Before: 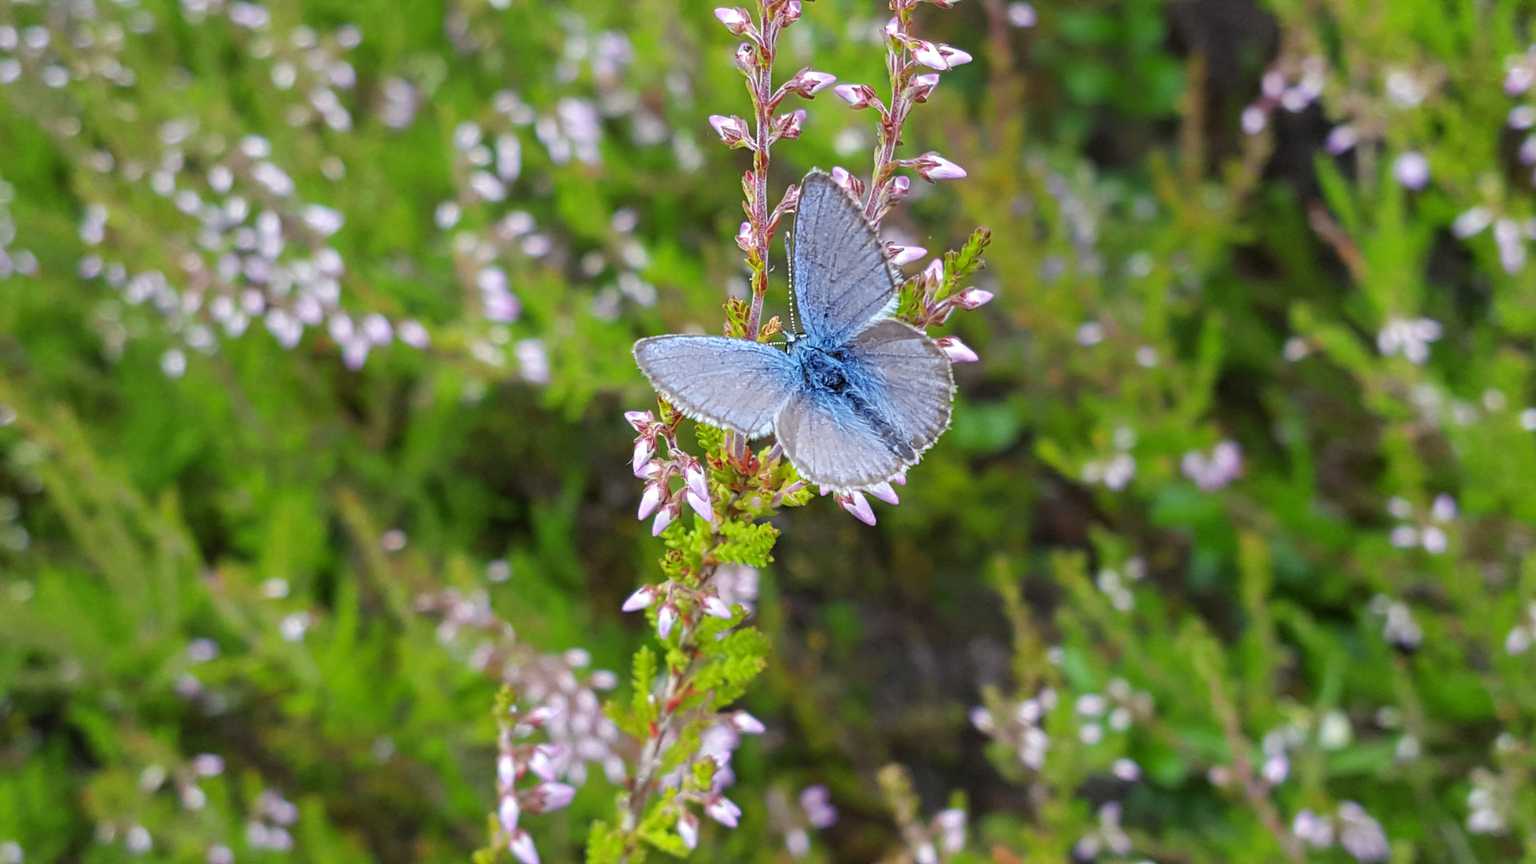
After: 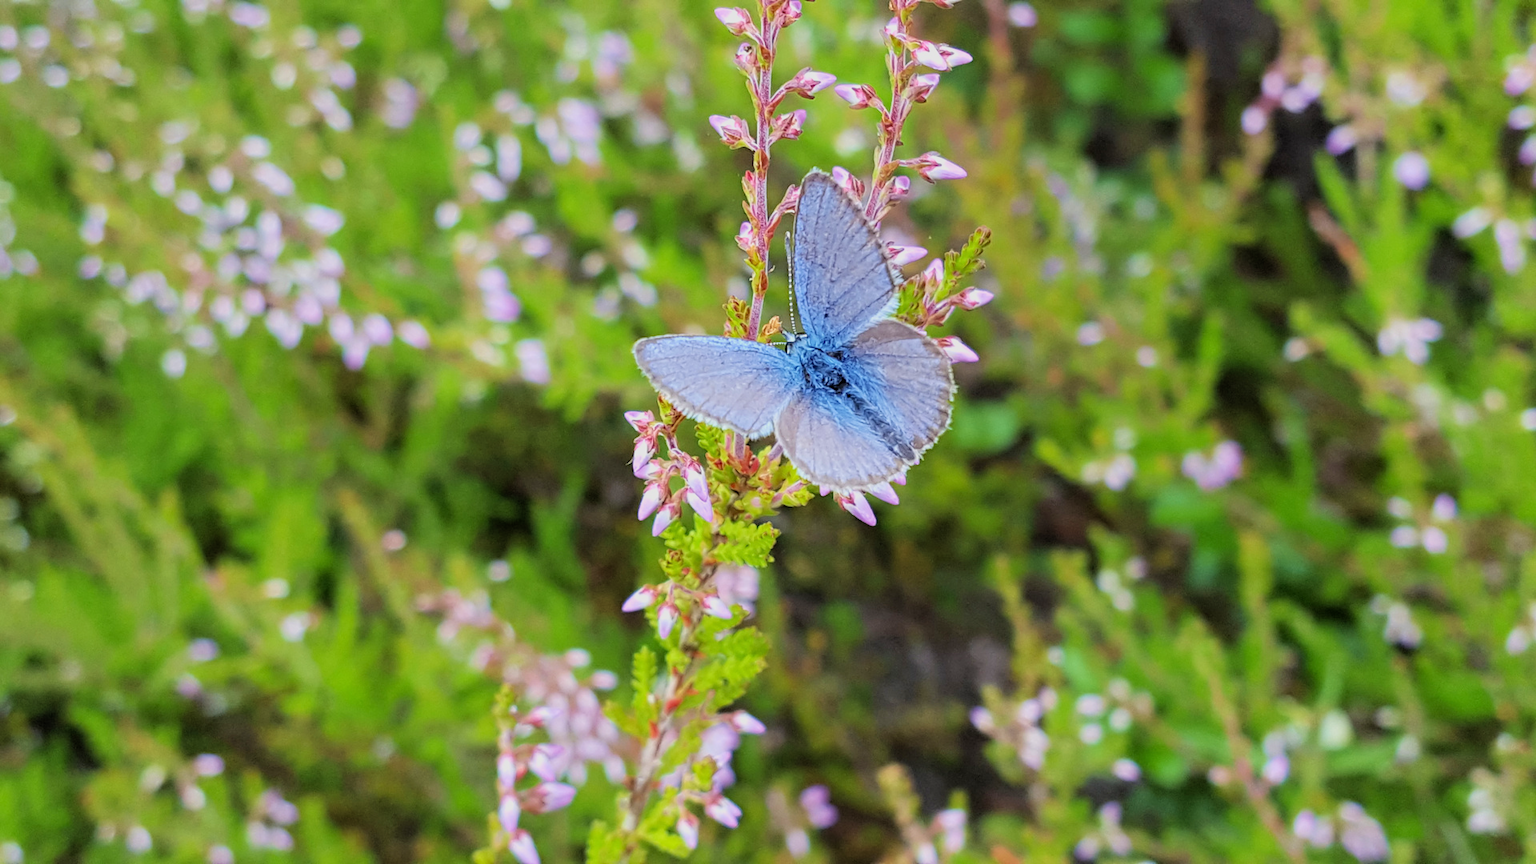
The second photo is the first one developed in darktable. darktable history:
filmic rgb: black relative exposure -7.65 EV, white relative exposure 4.56 EV, hardness 3.61, color science v6 (2022)
exposure: black level correction 0, exposure 0.5 EV, compensate exposure bias true, compensate highlight preservation false
velvia: on, module defaults
